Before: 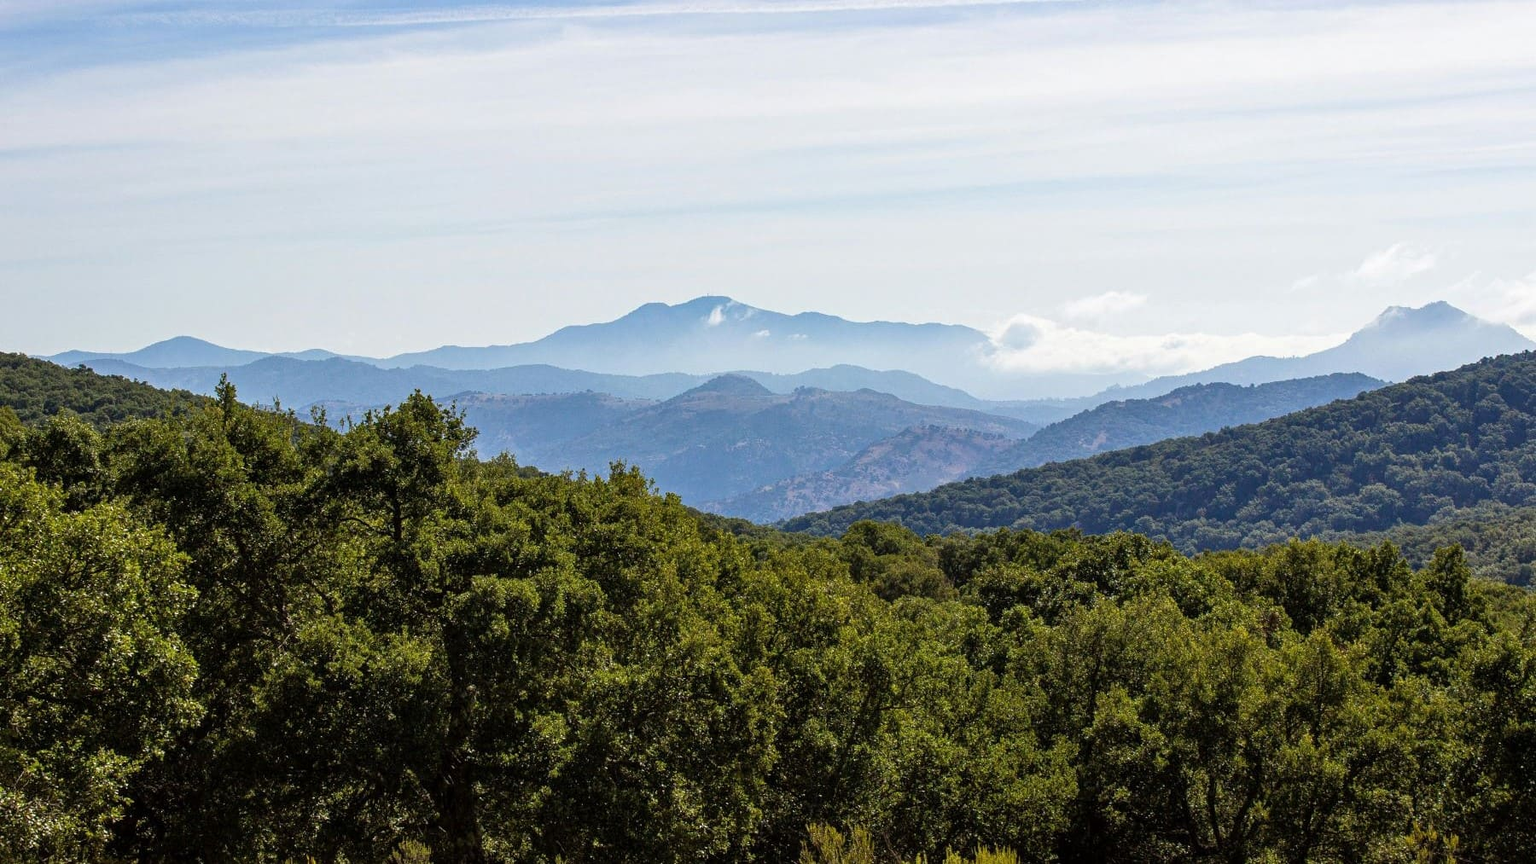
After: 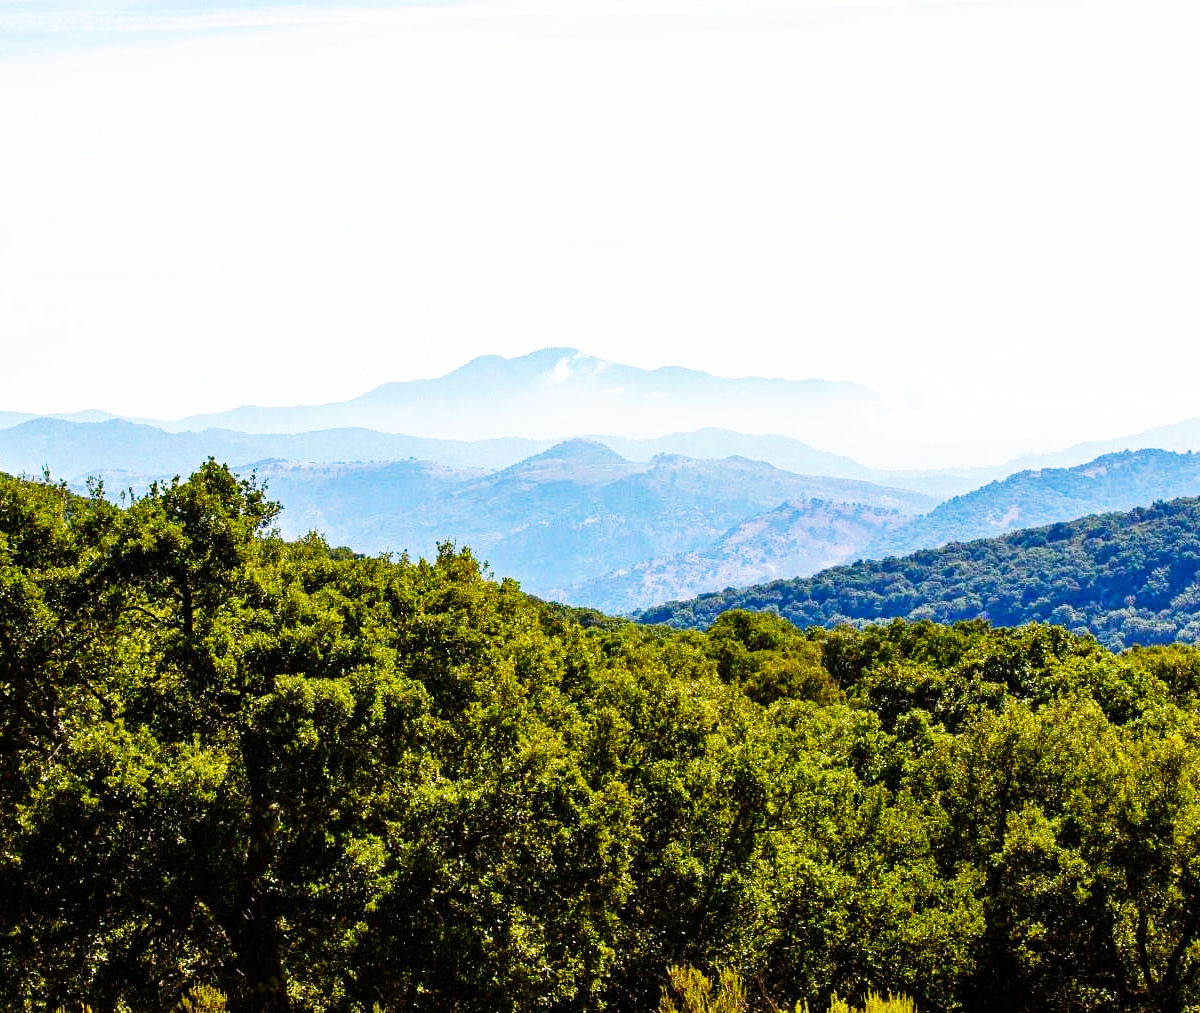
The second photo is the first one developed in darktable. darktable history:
crop and rotate: left 15.446%, right 17.836%
base curve: curves: ch0 [(0, 0) (0.007, 0.004) (0.027, 0.03) (0.046, 0.07) (0.207, 0.54) (0.442, 0.872) (0.673, 0.972) (1, 1)], preserve colors none
color balance rgb: perceptual saturation grading › global saturation 20%, perceptual saturation grading › highlights -25%, perceptual saturation grading › shadows 50%
